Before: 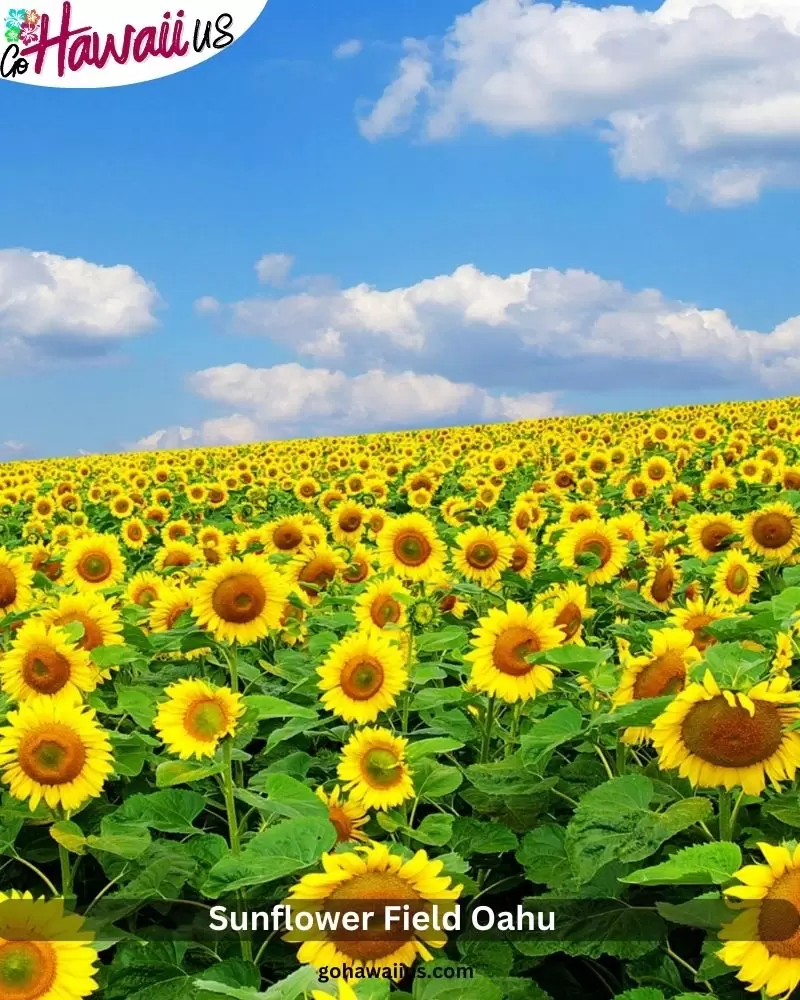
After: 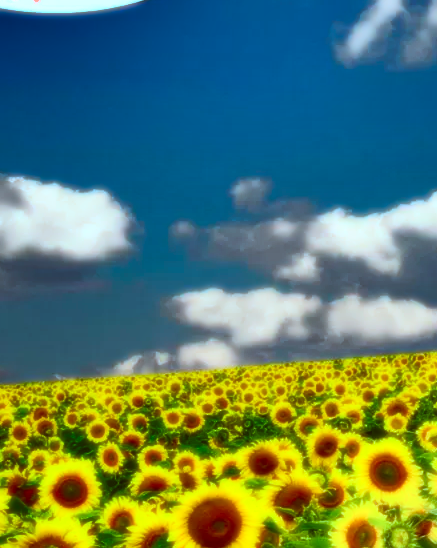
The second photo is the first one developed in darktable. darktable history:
shadows and highlights: radius 123.98, shadows 100, white point adjustment -3, highlights -100, highlights color adjustment 89.84%, soften with gaussian
bloom: size 0%, threshold 54.82%, strength 8.31%
color correction: highlights a* -14.62, highlights b* -16.22, shadows a* 10.12, shadows b* 29.4
crop and rotate: left 3.047%, top 7.509%, right 42.236%, bottom 37.598%
